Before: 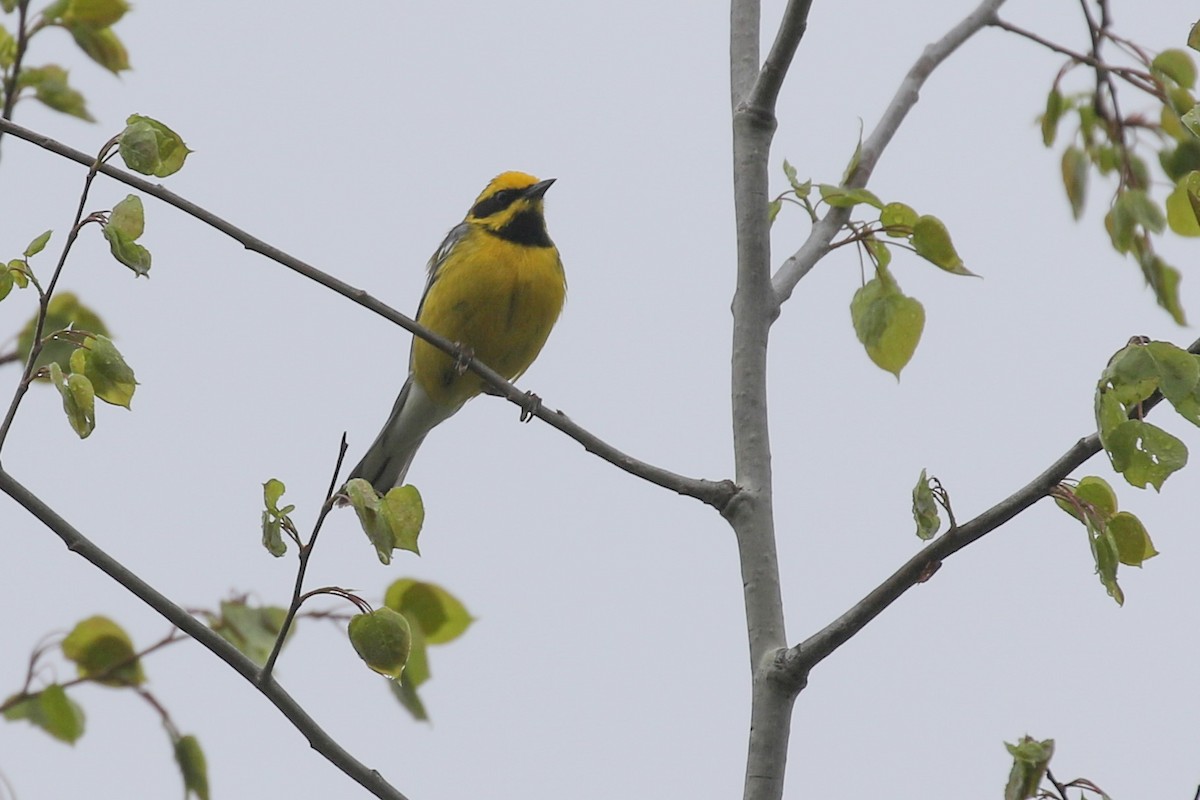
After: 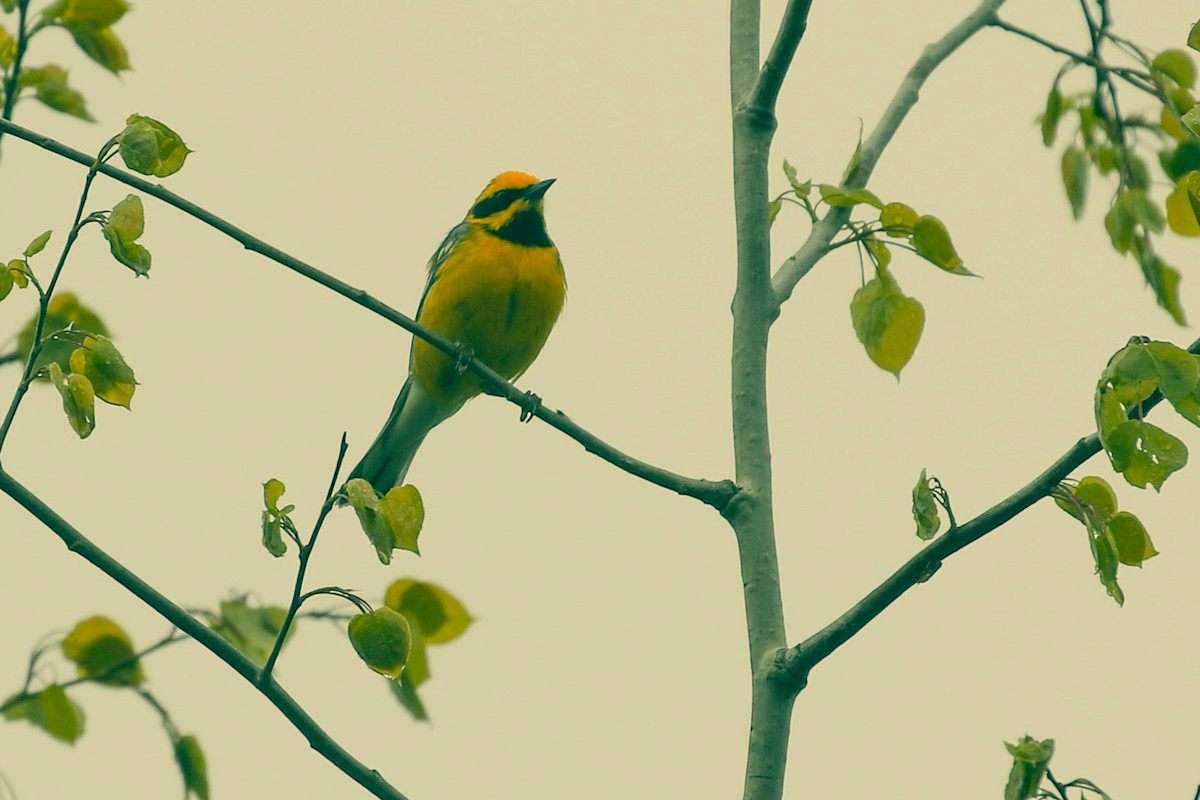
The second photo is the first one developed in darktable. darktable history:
color correction: highlights a* 1.83, highlights b* 34.02, shadows a* -36.68, shadows b* -5.48
color zones: curves: ch1 [(0, 0.469) (0.072, 0.457) (0.243, 0.494) (0.429, 0.5) (0.571, 0.5) (0.714, 0.5) (0.857, 0.5) (1, 0.469)]; ch2 [(0, 0.499) (0.143, 0.467) (0.242, 0.436) (0.429, 0.493) (0.571, 0.5) (0.714, 0.5) (0.857, 0.5) (1, 0.499)]
